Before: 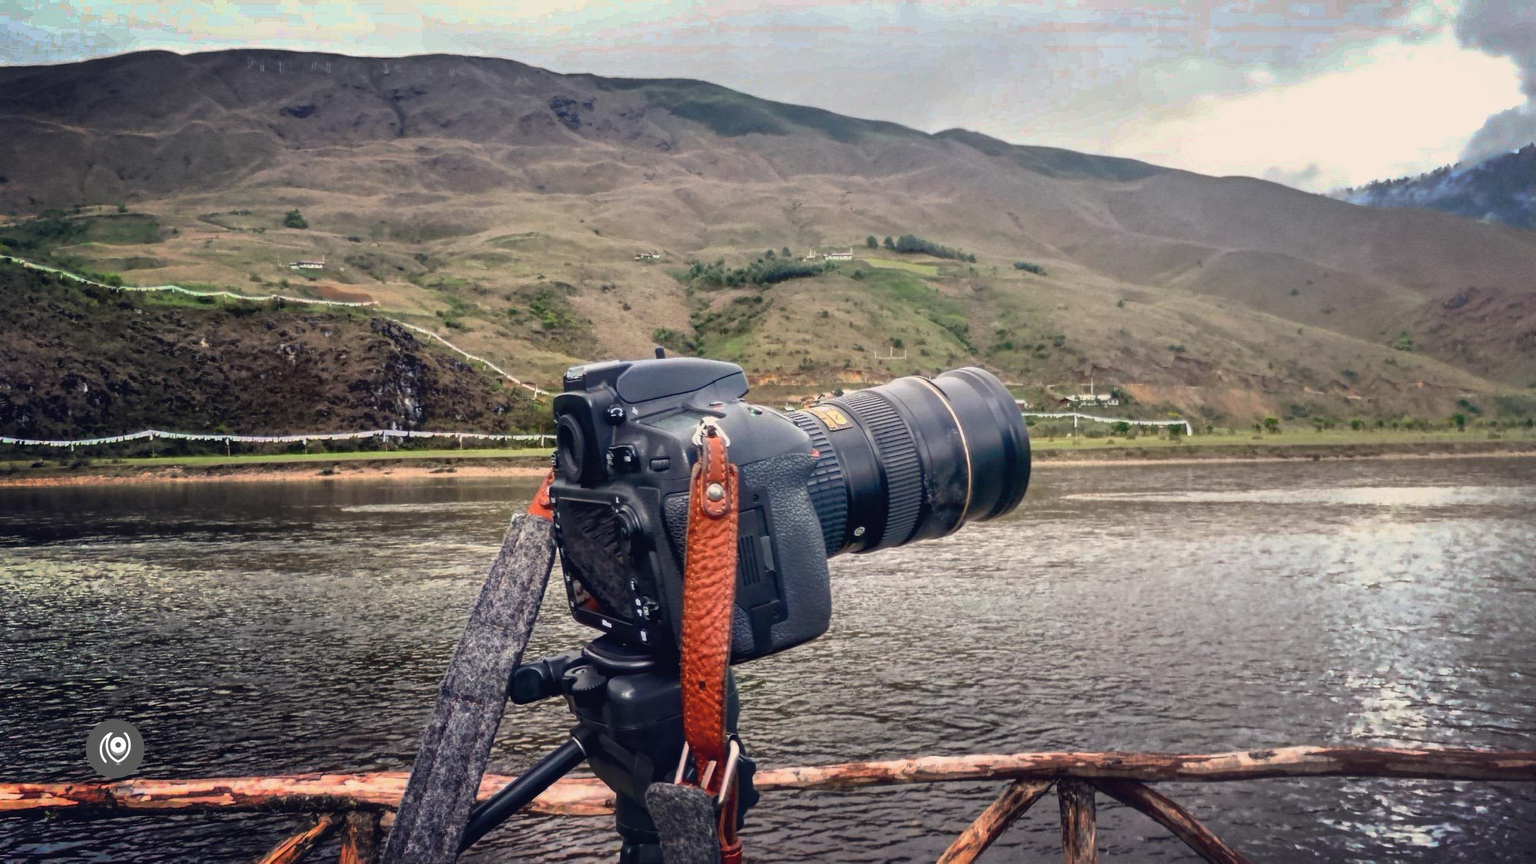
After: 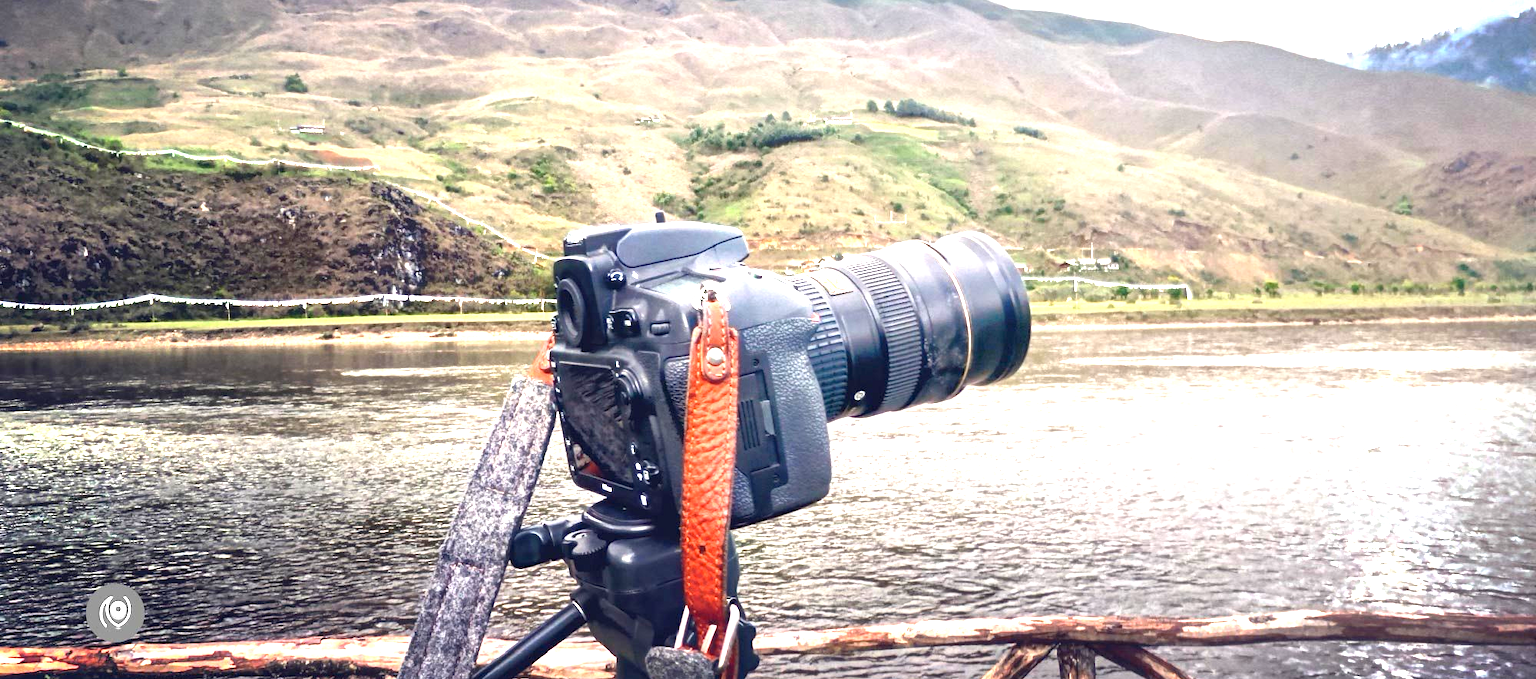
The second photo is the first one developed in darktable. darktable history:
exposure: black level correction 0.001, exposure 1.735 EV, compensate highlight preservation false
crop and rotate: top 15.774%, bottom 5.506%
